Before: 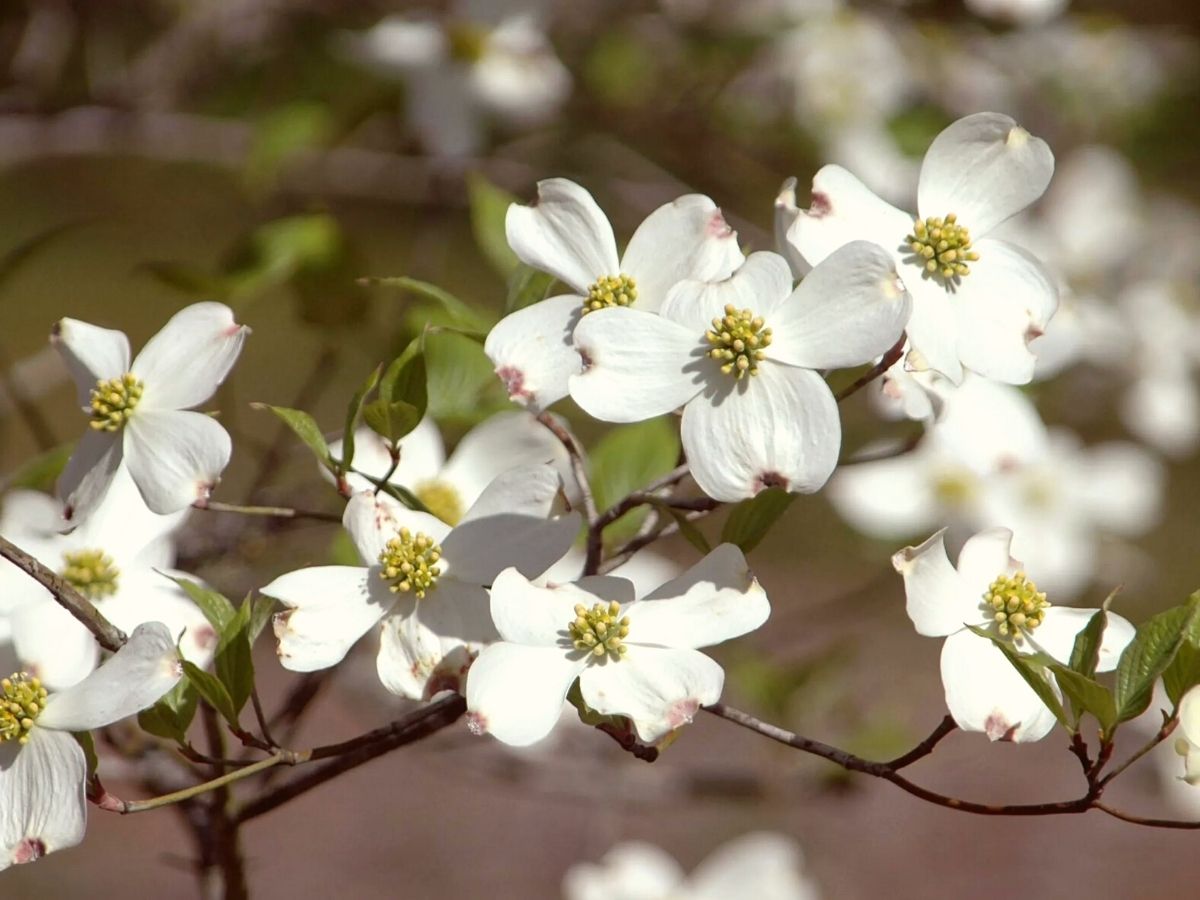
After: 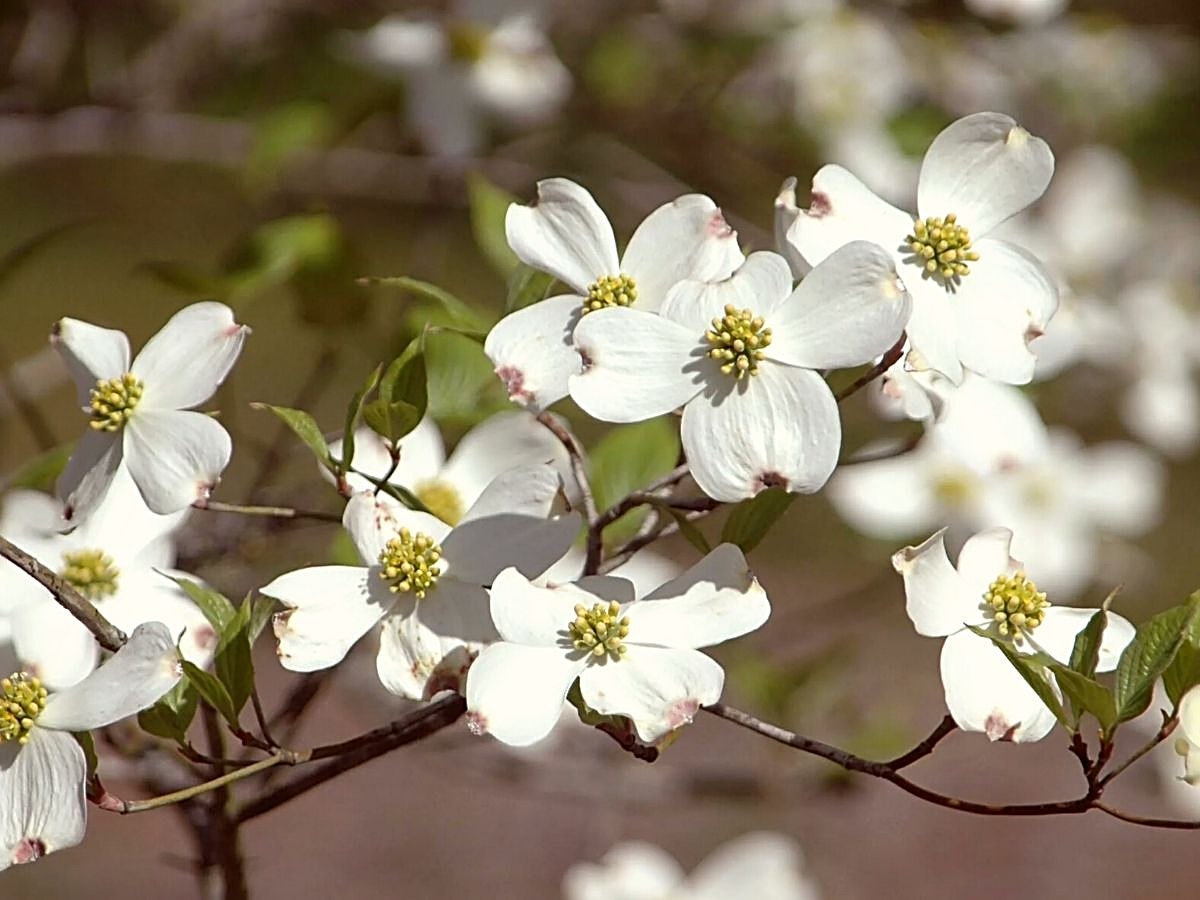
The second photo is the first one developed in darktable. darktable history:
sharpen: radius 2.531, amount 0.617
